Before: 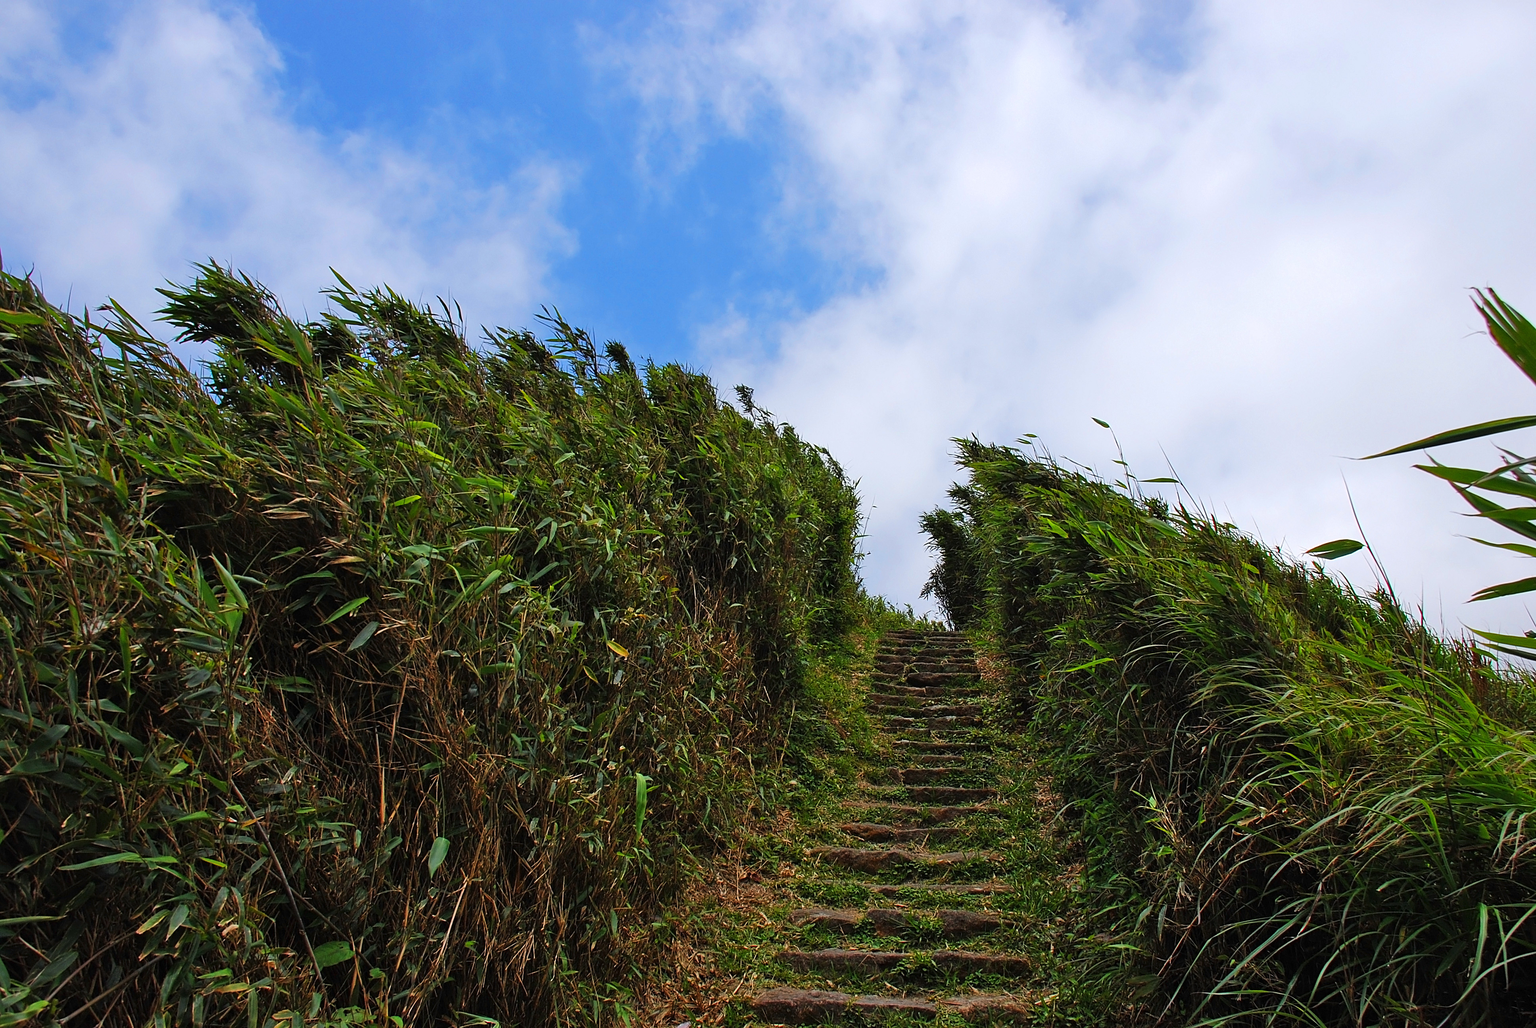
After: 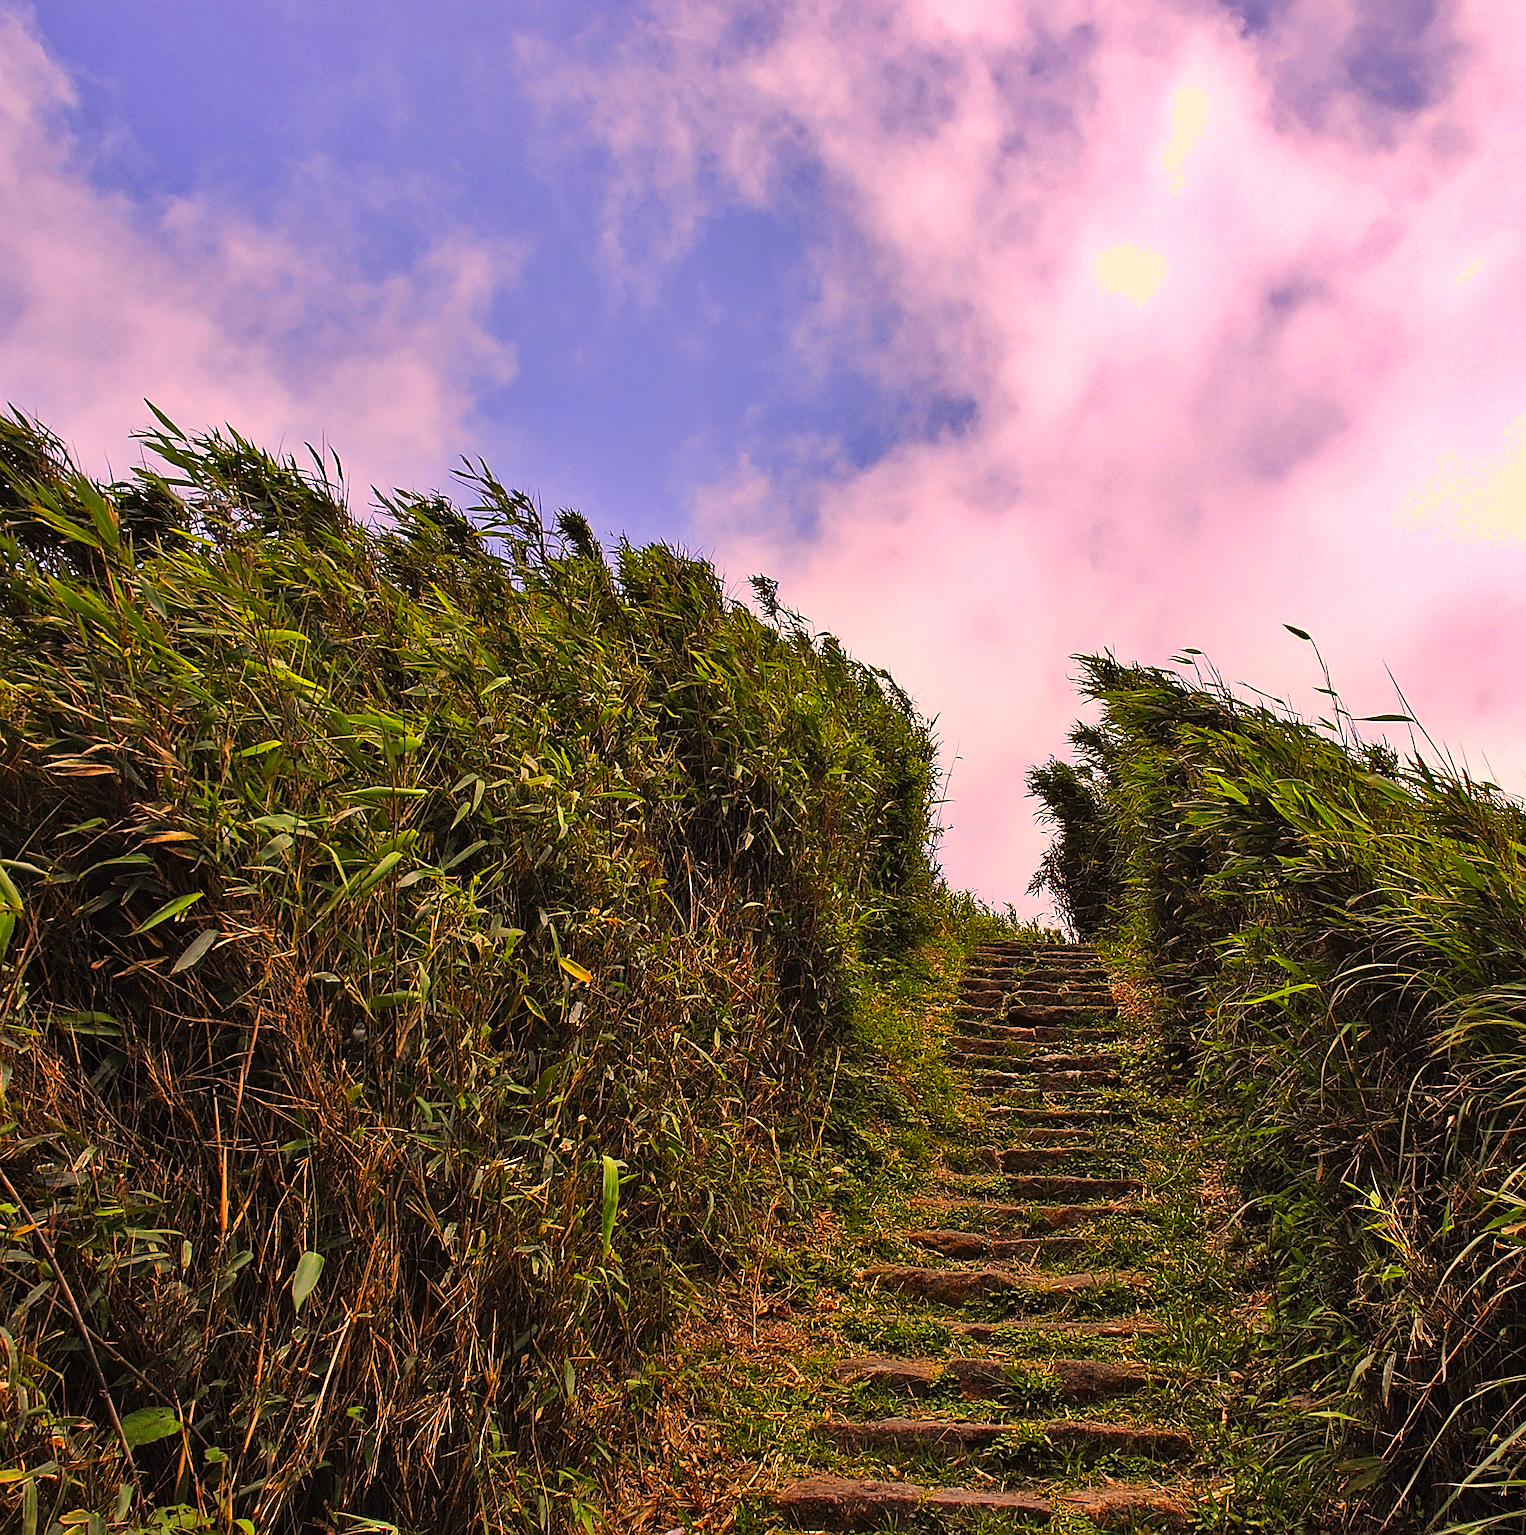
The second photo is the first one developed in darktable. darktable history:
sharpen: on, module defaults
levels: mode automatic
shadows and highlights: shadows 30.58, highlights -63.07, soften with gaussian
color correction: highlights a* 14.79, highlights b* 31.29
exposure: exposure 0.202 EV, compensate exposure bias true, compensate highlight preservation false
crop and rotate: left 15.196%, right 18.286%
color calibration: output R [1.063, -0.012, -0.003, 0], output B [-0.079, 0.047, 1, 0], illuminant as shot in camera, x 0.358, y 0.373, temperature 4628.91 K
